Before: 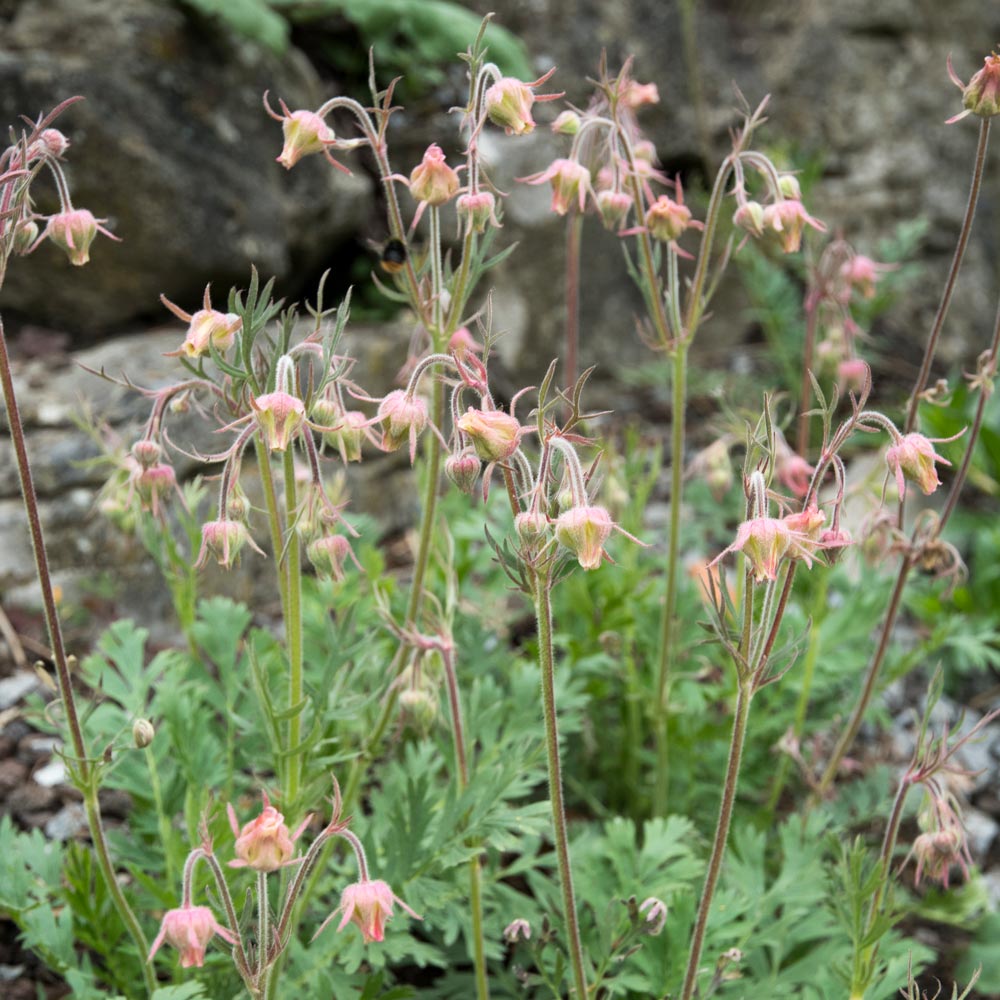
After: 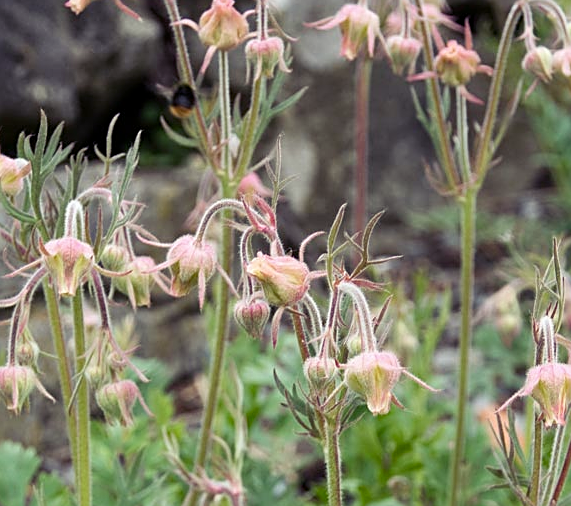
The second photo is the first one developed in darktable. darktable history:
color balance rgb: shadows lift › luminance -21.389%, shadows lift › chroma 8.904%, shadows lift › hue 282.16°, power › hue 60.32°, perceptual saturation grading › global saturation 0.697%, perceptual saturation grading › highlights -14.598%, perceptual saturation grading › shadows 26.183%
crop: left 21.141%, top 15.543%, right 21.752%, bottom 33.851%
sharpen: on, module defaults
shadows and highlights: shadows 48.86, highlights -41.66, soften with gaussian
